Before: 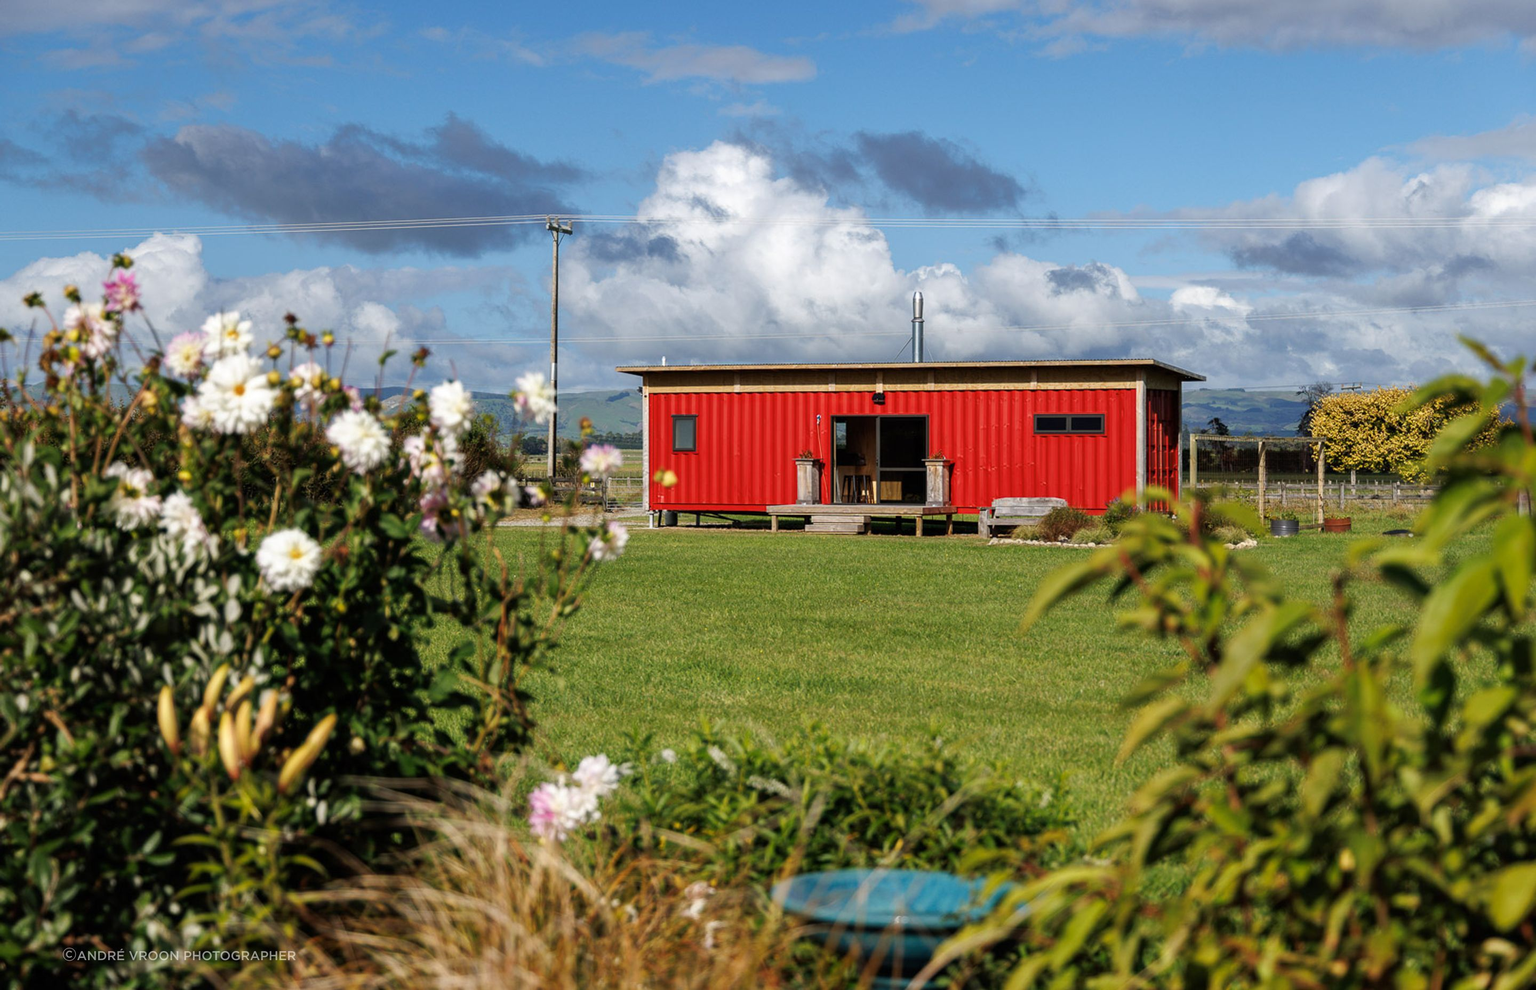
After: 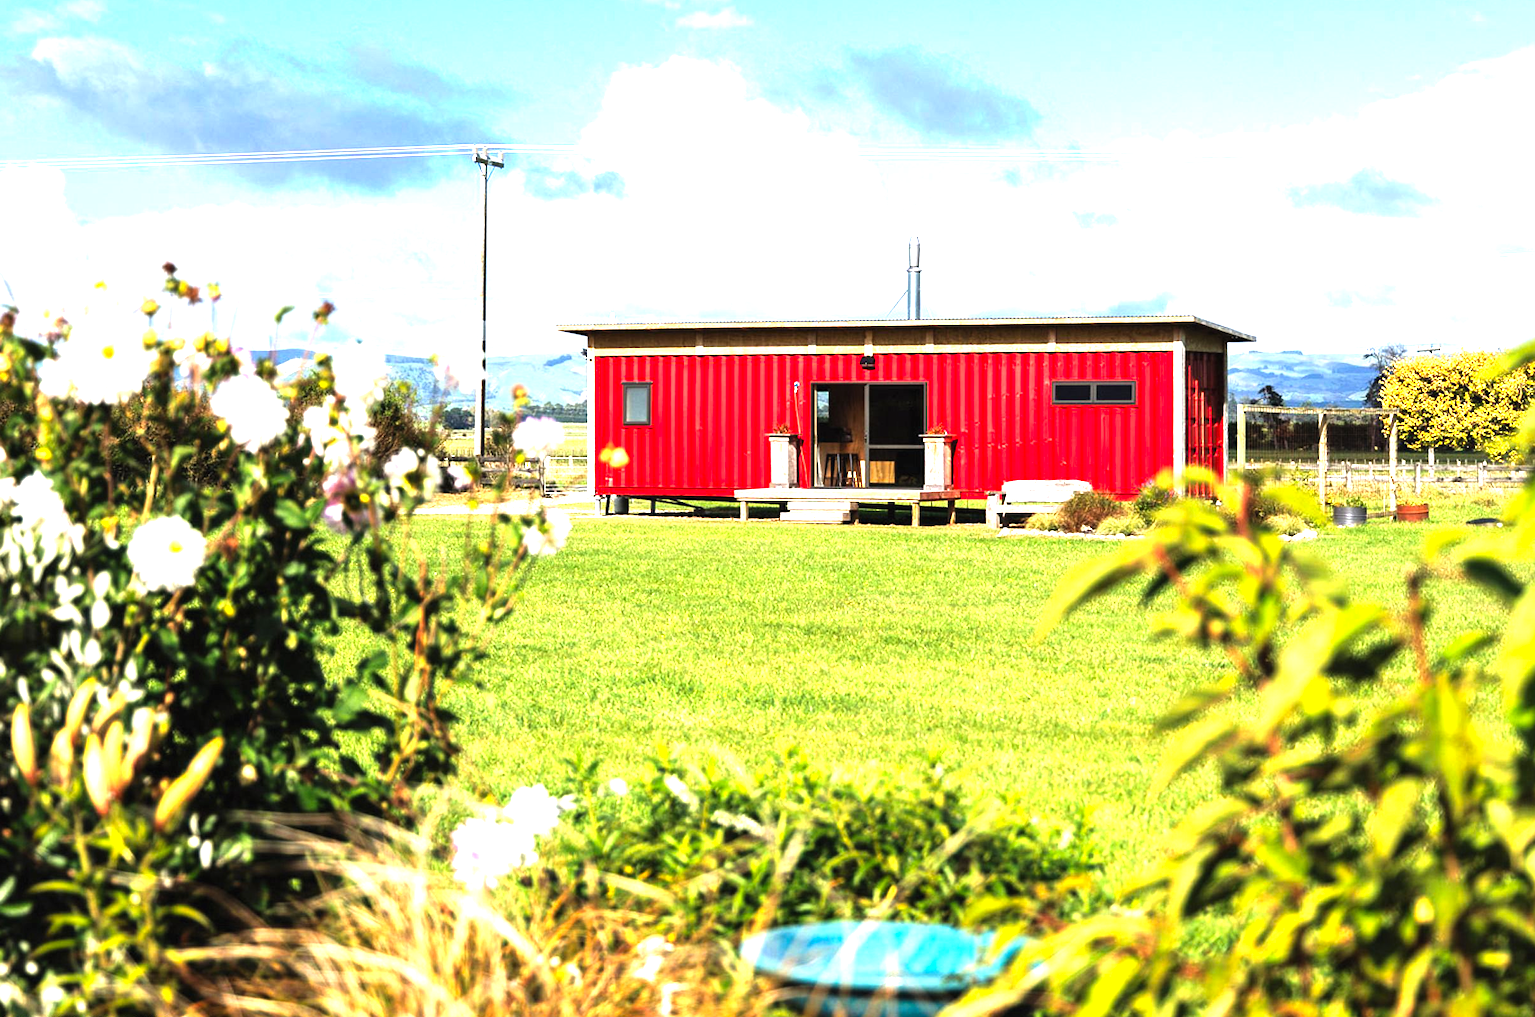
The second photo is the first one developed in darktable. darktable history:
crop and rotate: left 9.674%, top 9.45%, right 6.111%, bottom 3.961%
levels: black 0.102%, white 90.68%, levels [0.012, 0.367, 0.697]
exposure: black level correction -0.002, exposure 0.71 EV, compensate highlight preservation false
contrast brightness saturation: contrast 0.102, brightness 0.026, saturation 0.092
